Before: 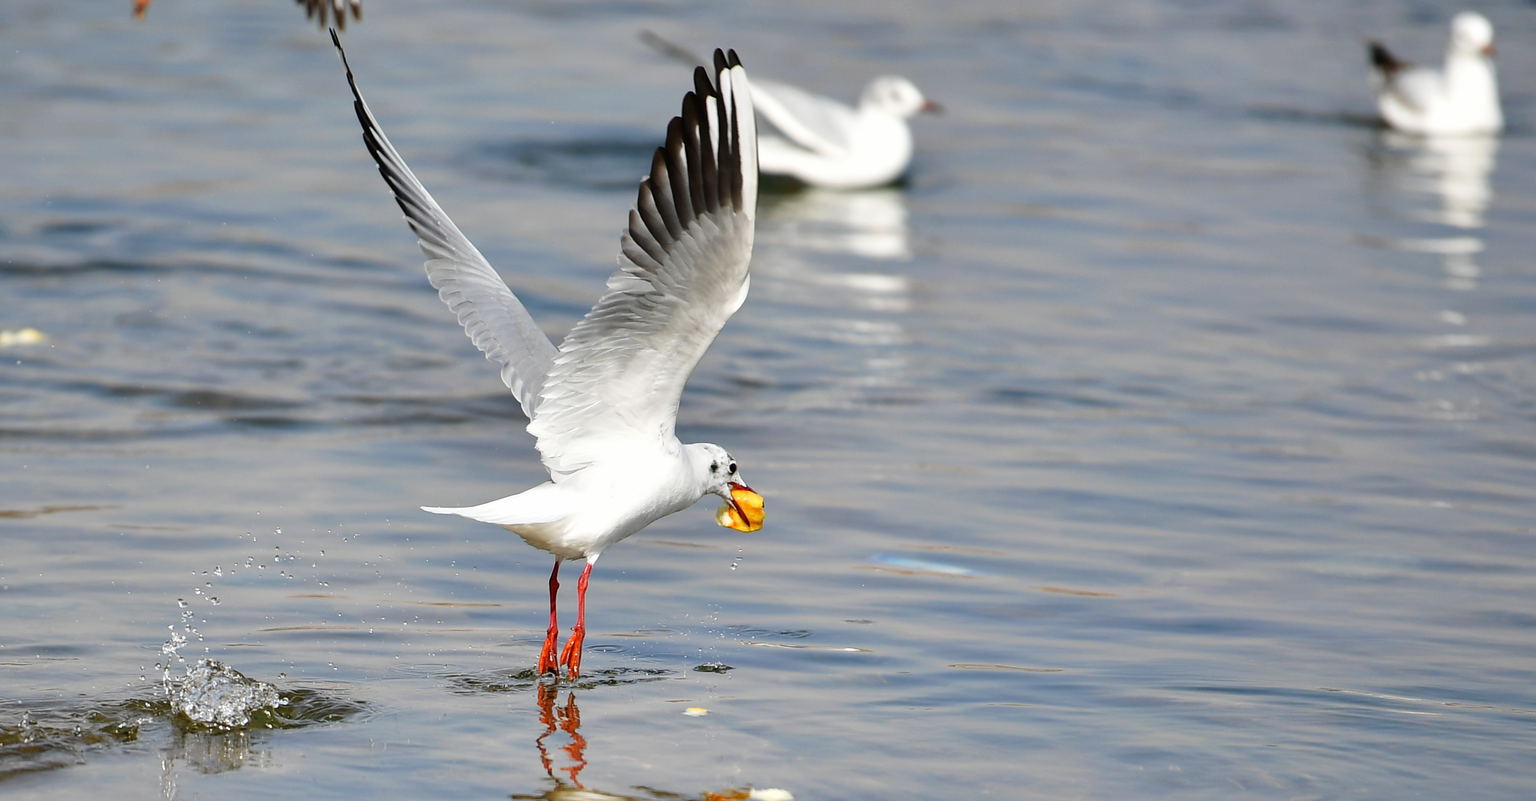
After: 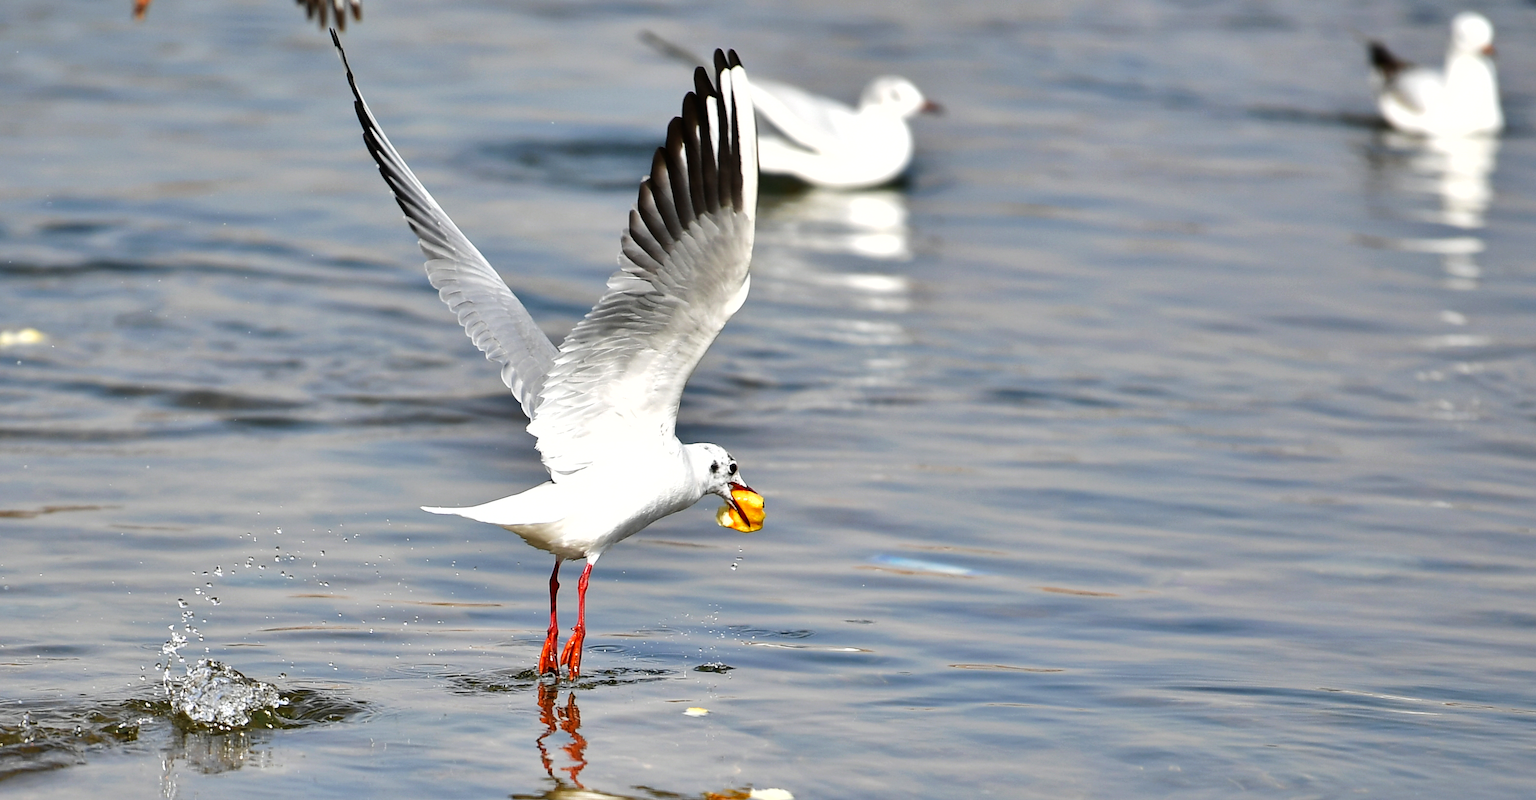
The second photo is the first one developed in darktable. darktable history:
shadows and highlights: low approximation 0.01, soften with gaussian
tone equalizer: -8 EV -0.417 EV, -7 EV -0.389 EV, -6 EV -0.333 EV, -5 EV -0.222 EV, -3 EV 0.222 EV, -2 EV 0.333 EV, -1 EV 0.389 EV, +0 EV 0.417 EV, edges refinement/feathering 500, mask exposure compensation -1.57 EV, preserve details no
